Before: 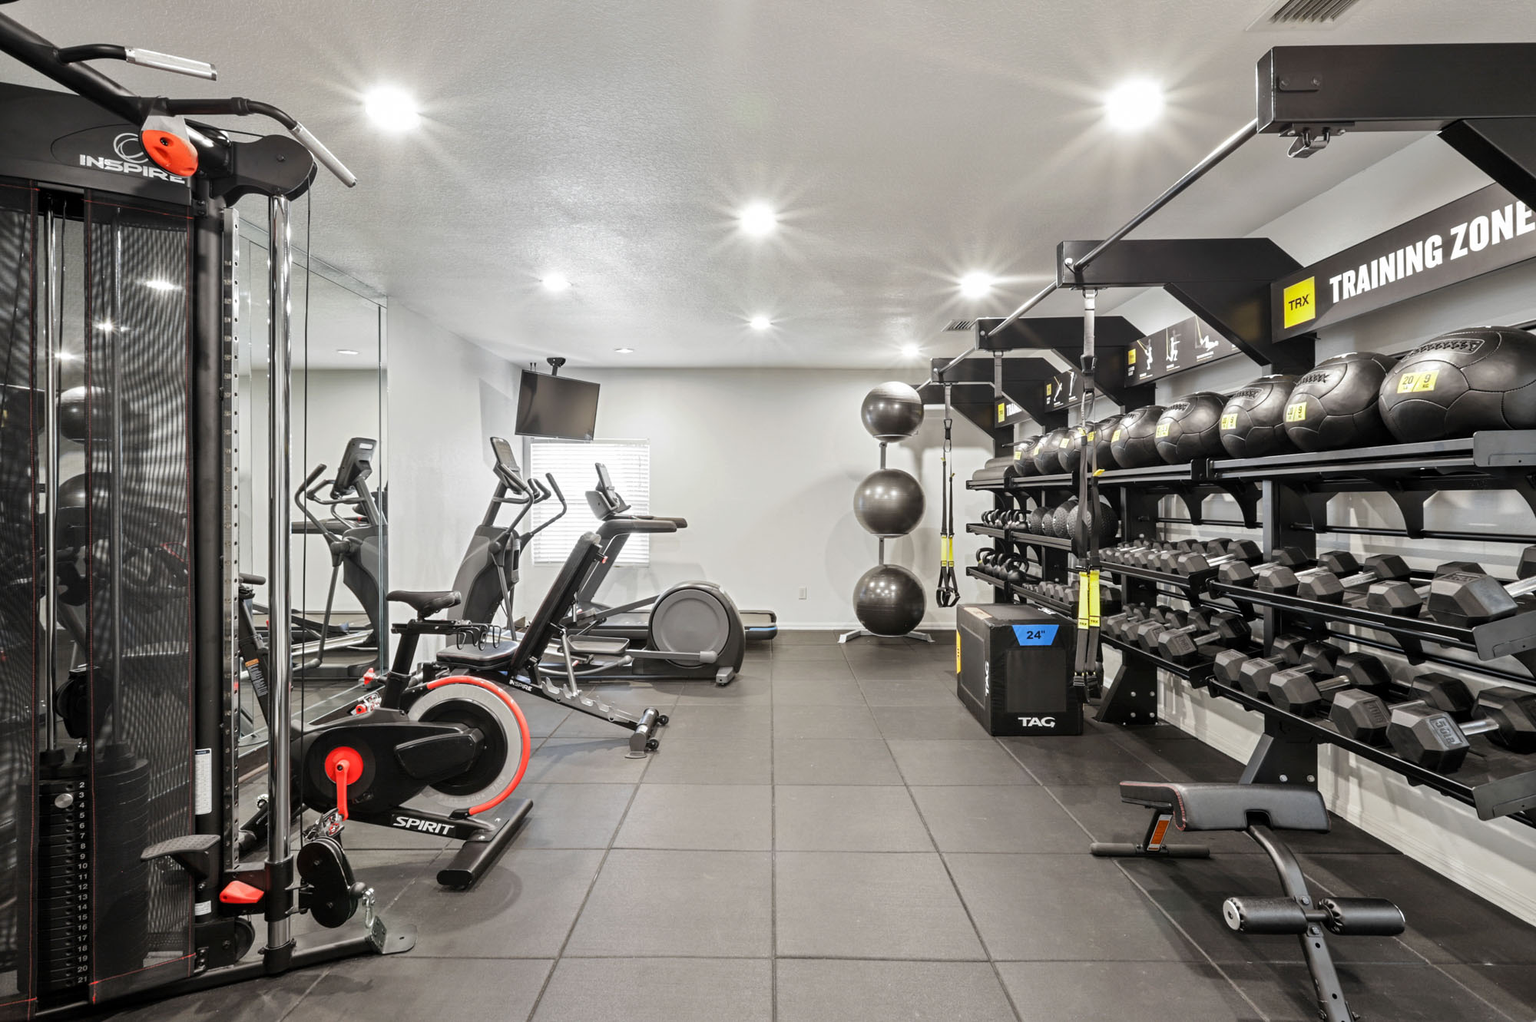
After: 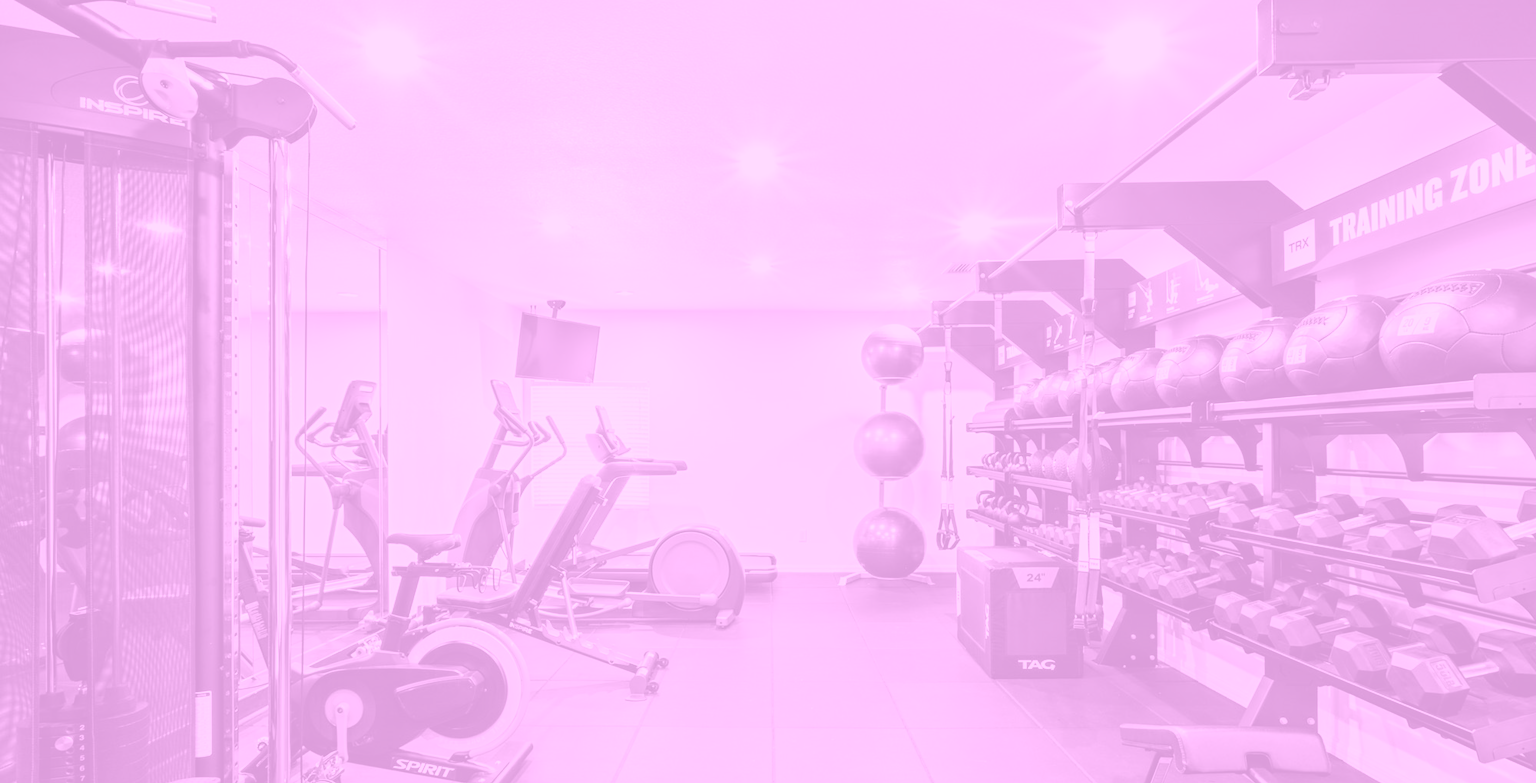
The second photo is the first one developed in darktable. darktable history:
crop: top 5.667%, bottom 17.637%
colorize: hue 331.2°, saturation 75%, source mix 30.28%, lightness 70.52%, version 1
contrast brightness saturation: contrast -0.26, saturation -0.43
